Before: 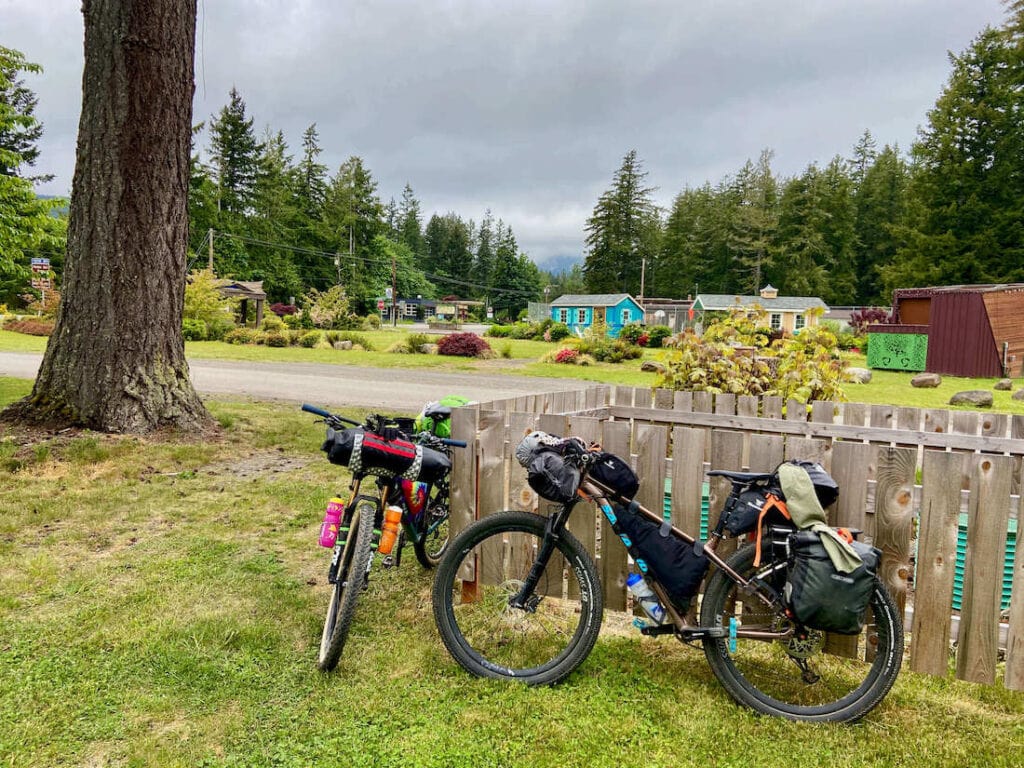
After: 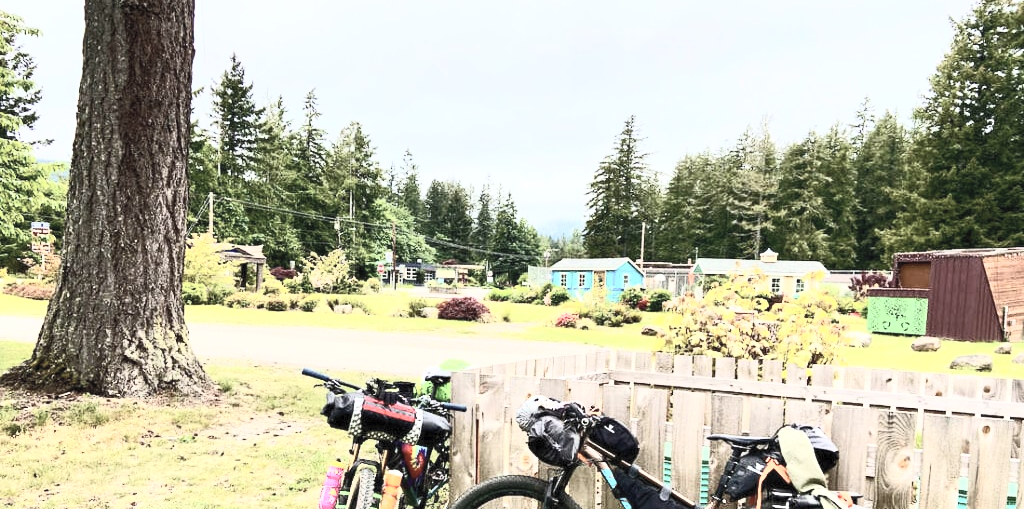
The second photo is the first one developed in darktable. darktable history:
base curve: curves: ch0 [(0, 0) (0.688, 0.865) (1, 1)], preserve colors average RGB
crop and rotate: top 4.755%, bottom 28.964%
exposure: compensate highlight preservation false
contrast brightness saturation: contrast 0.566, brightness 0.568, saturation -0.346
